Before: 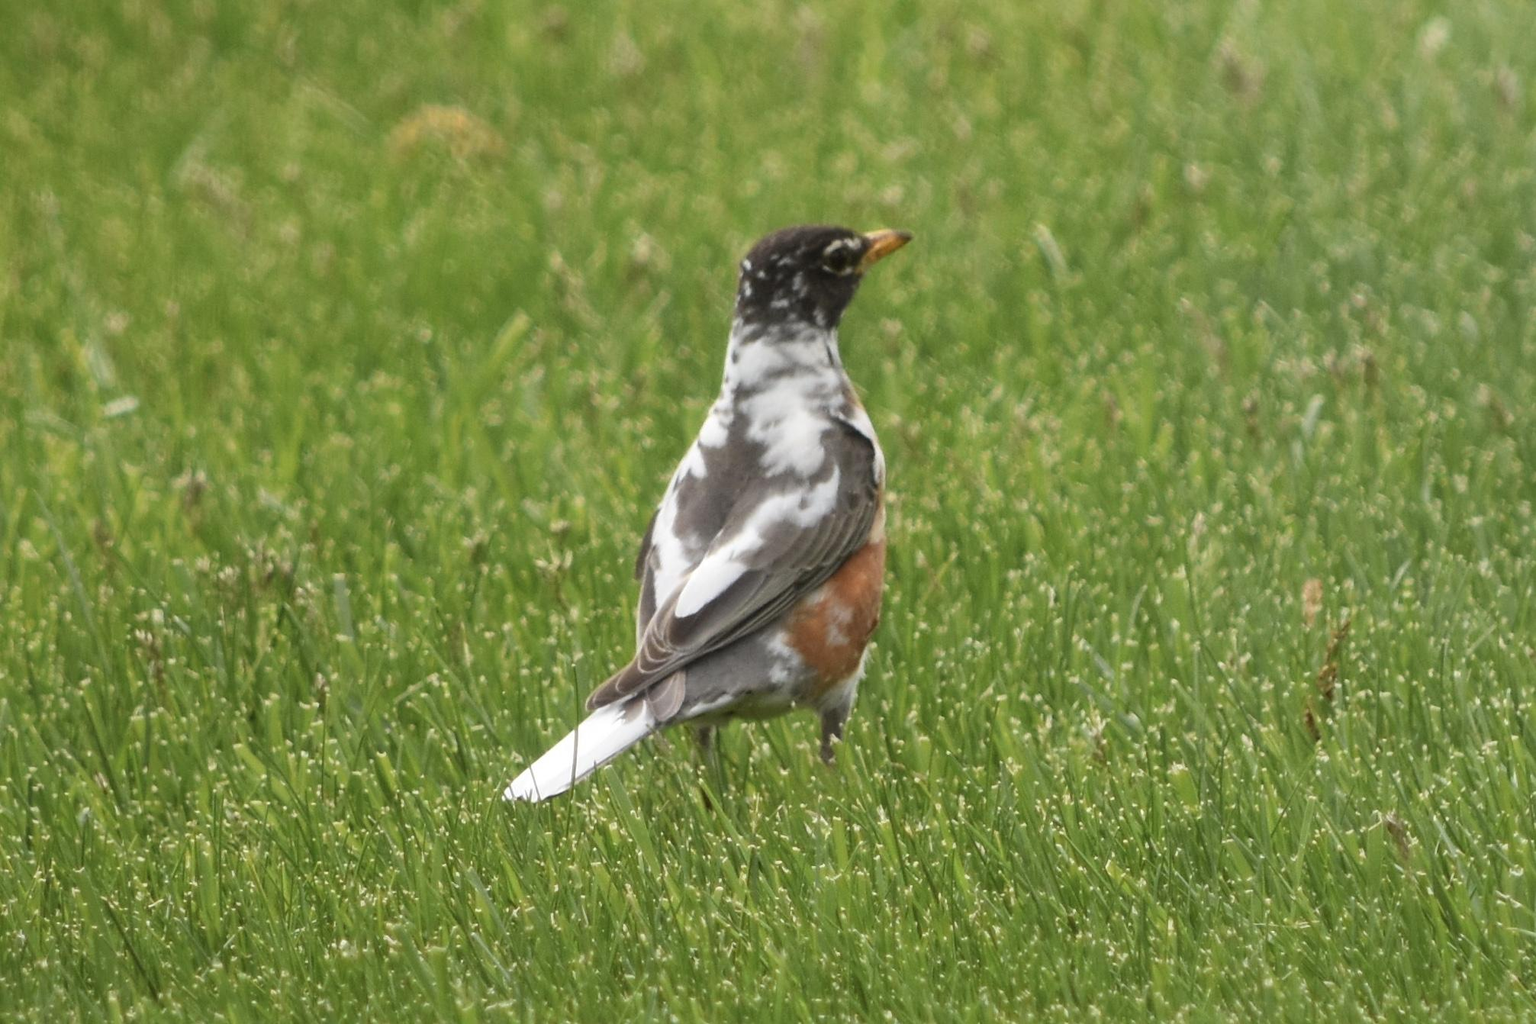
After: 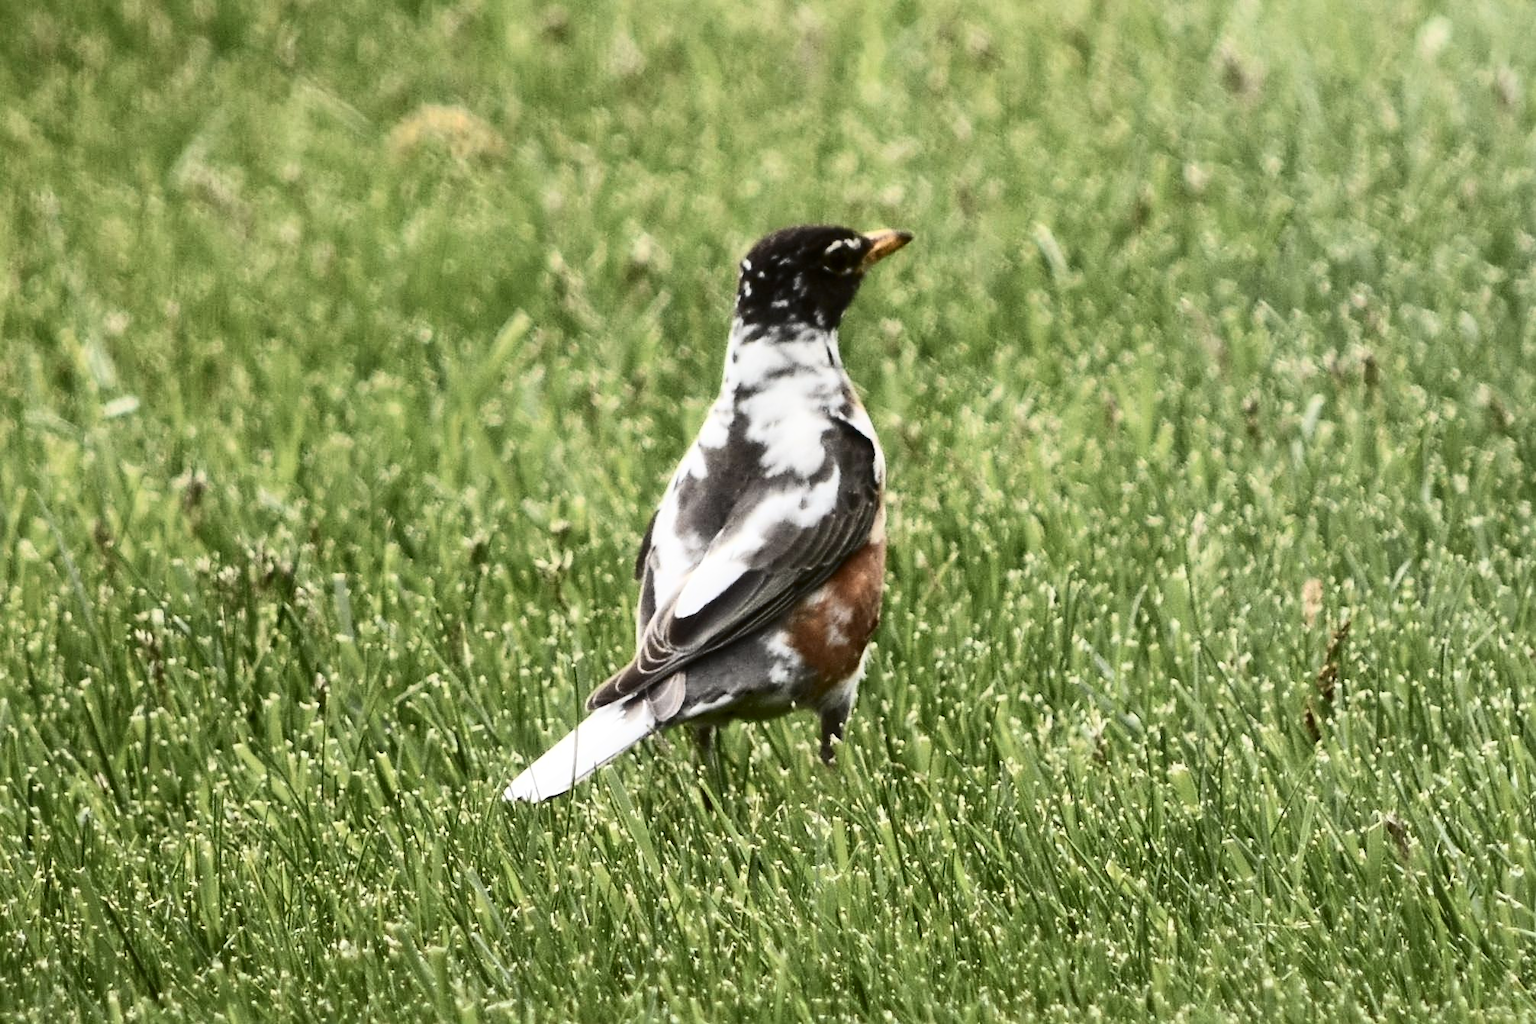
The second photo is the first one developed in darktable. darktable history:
sharpen: amount 0.214
contrast brightness saturation: contrast 0.484, saturation -0.094
